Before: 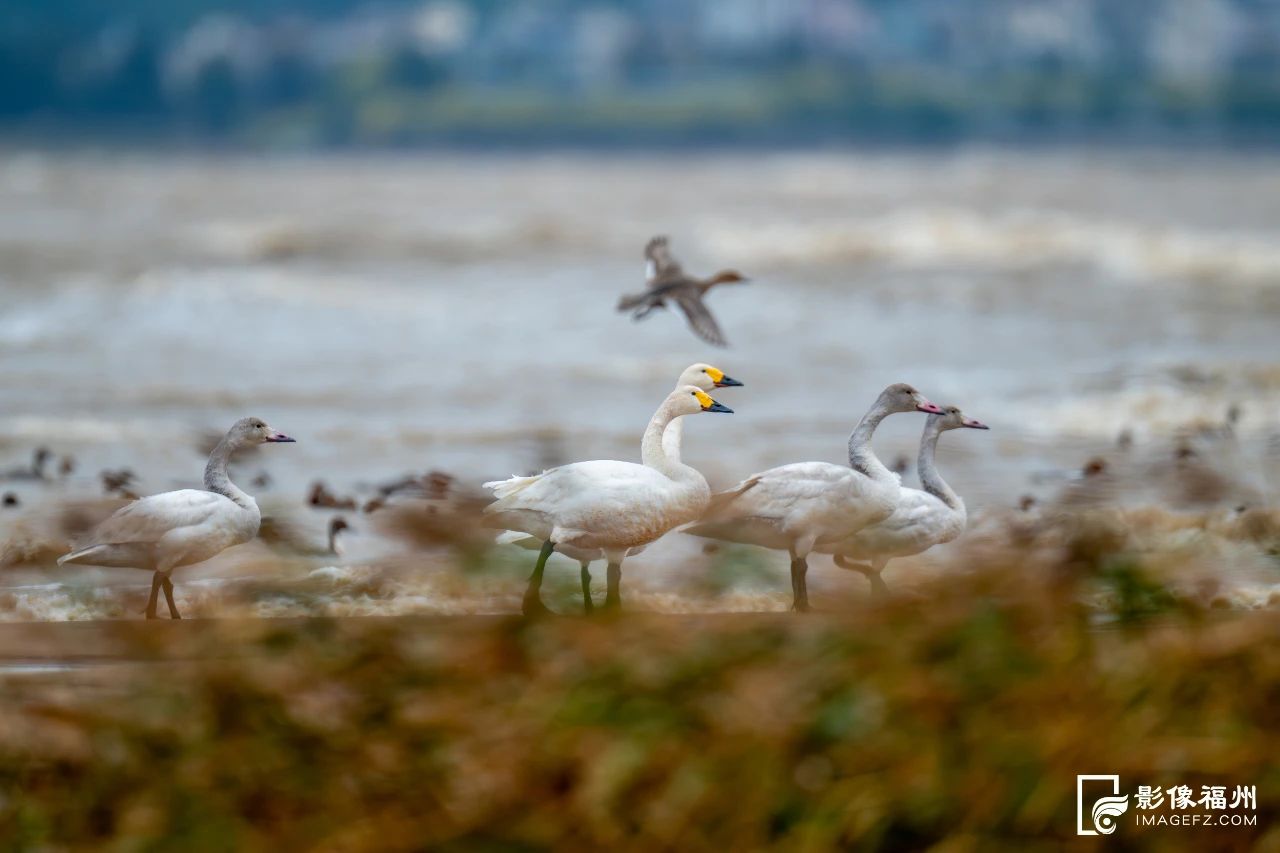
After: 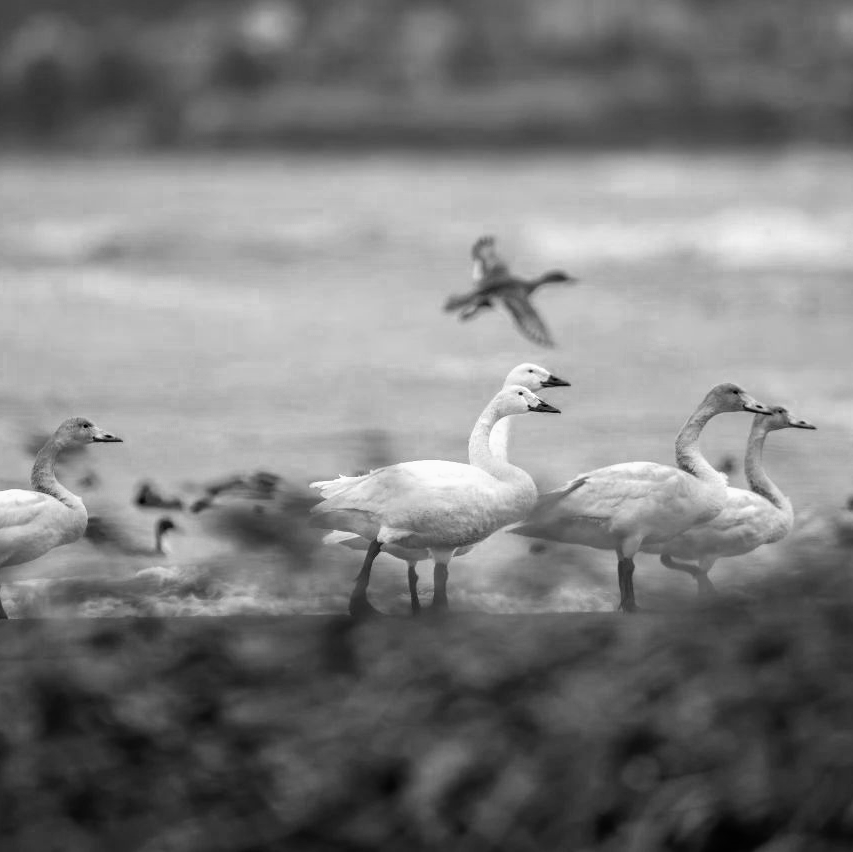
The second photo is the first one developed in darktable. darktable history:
crop and rotate: left 13.537%, right 19.796%
white balance: red 0.988, blue 1.017
color zones: curves: ch0 [(0.002, 0.593) (0.143, 0.417) (0.285, 0.541) (0.455, 0.289) (0.608, 0.327) (0.727, 0.283) (0.869, 0.571) (1, 0.603)]; ch1 [(0, 0) (0.143, 0) (0.286, 0) (0.429, 0) (0.571, 0) (0.714, 0) (0.857, 0)]
tone curve: curves: ch0 [(0, 0) (0.003, 0.001) (0.011, 0.005) (0.025, 0.01) (0.044, 0.019) (0.069, 0.029) (0.1, 0.042) (0.136, 0.078) (0.177, 0.129) (0.224, 0.182) (0.277, 0.246) (0.335, 0.318) (0.399, 0.396) (0.468, 0.481) (0.543, 0.573) (0.623, 0.672) (0.709, 0.777) (0.801, 0.881) (0.898, 0.975) (1, 1)], preserve colors none
exposure: compensate highlight preservation false
